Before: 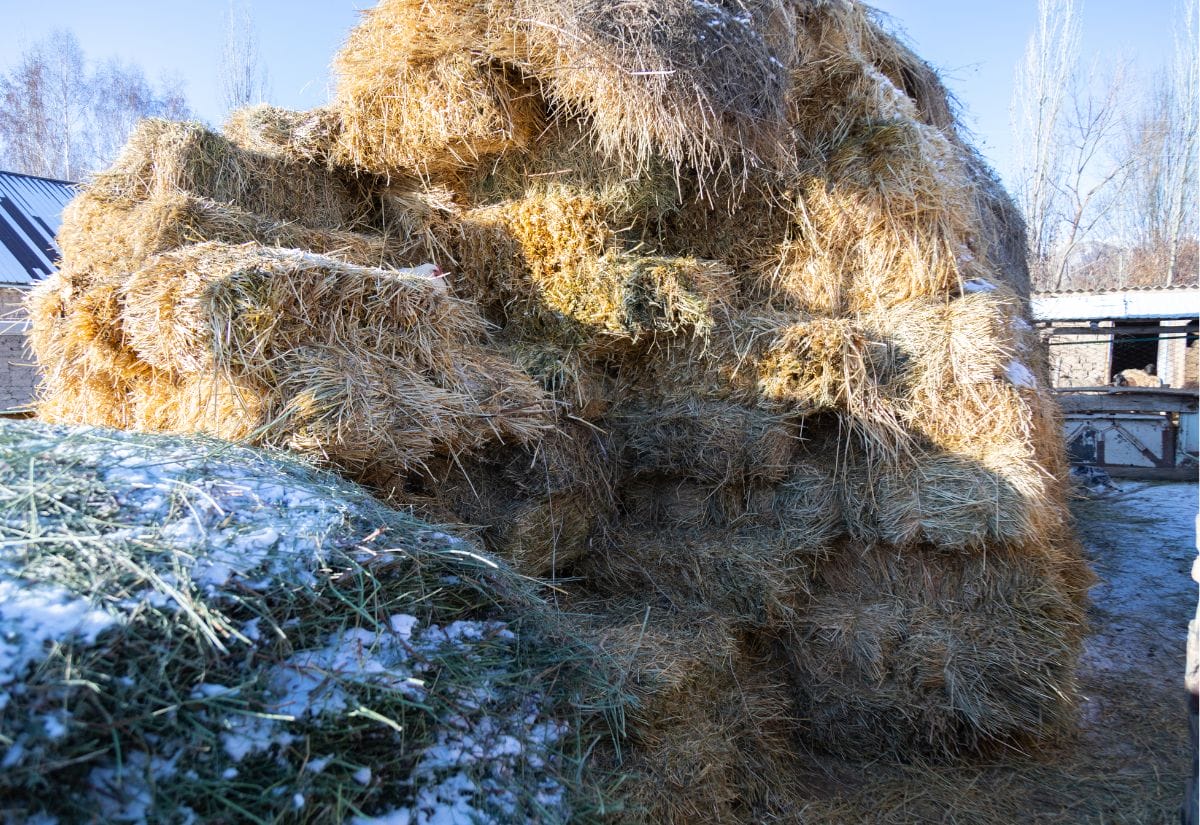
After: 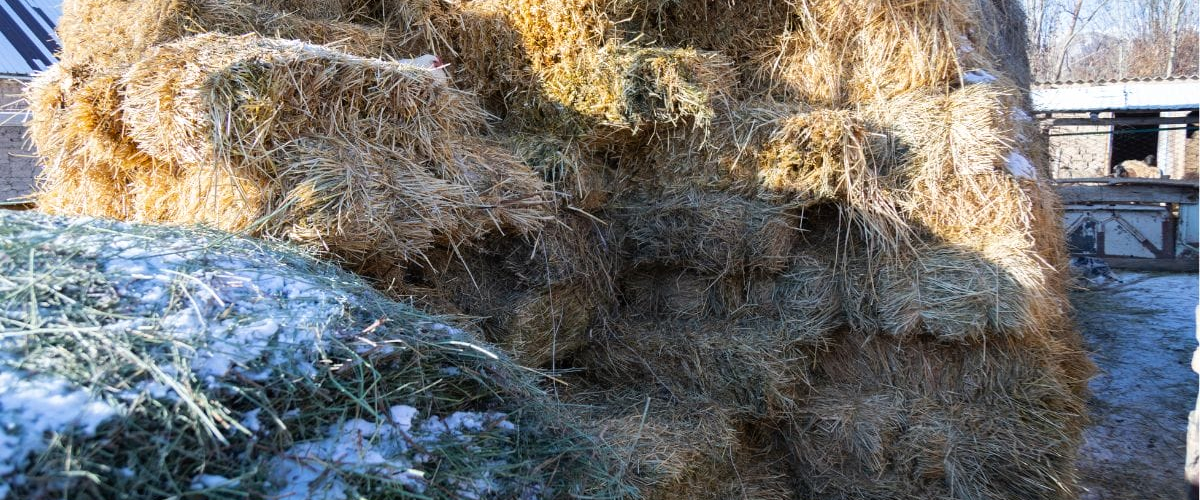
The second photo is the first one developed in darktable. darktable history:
crop and rotate: top 25.357%, bottom 13.942%
shadows and highlights: shadows 29.32, highlights -29.32, low approximation 0.01, soften with gaussian
